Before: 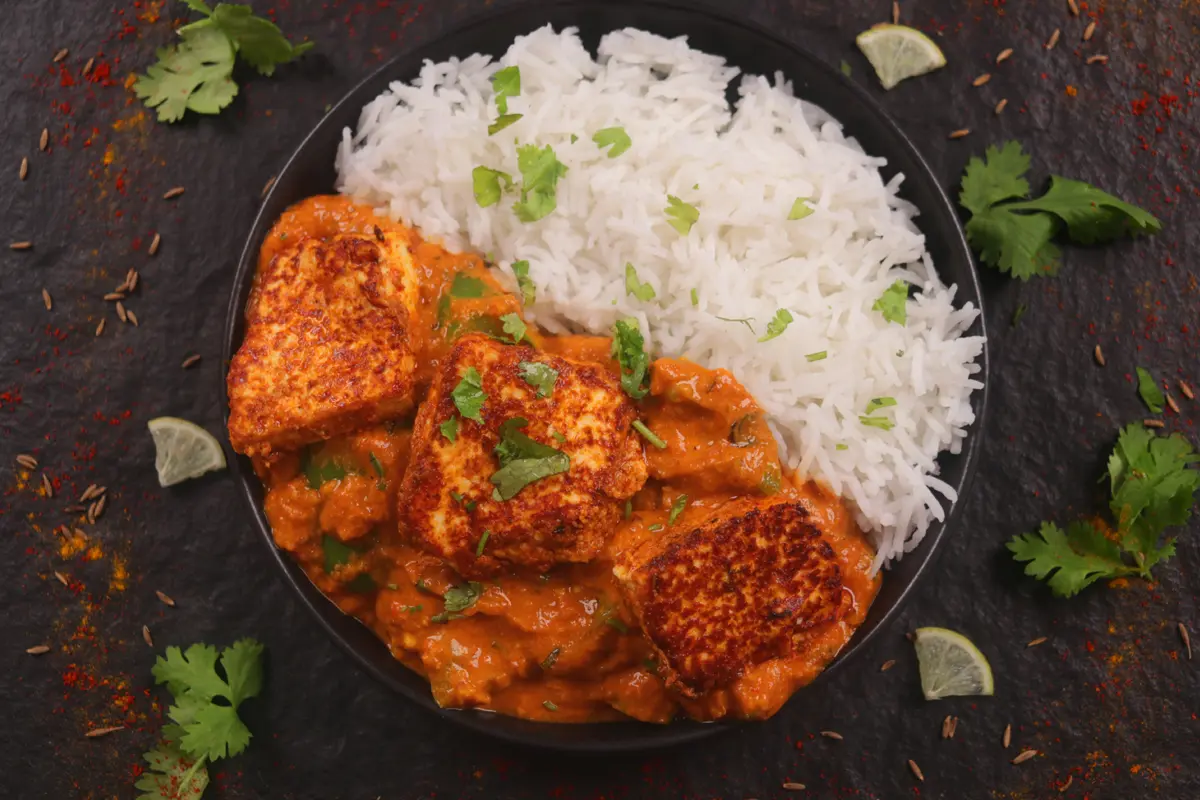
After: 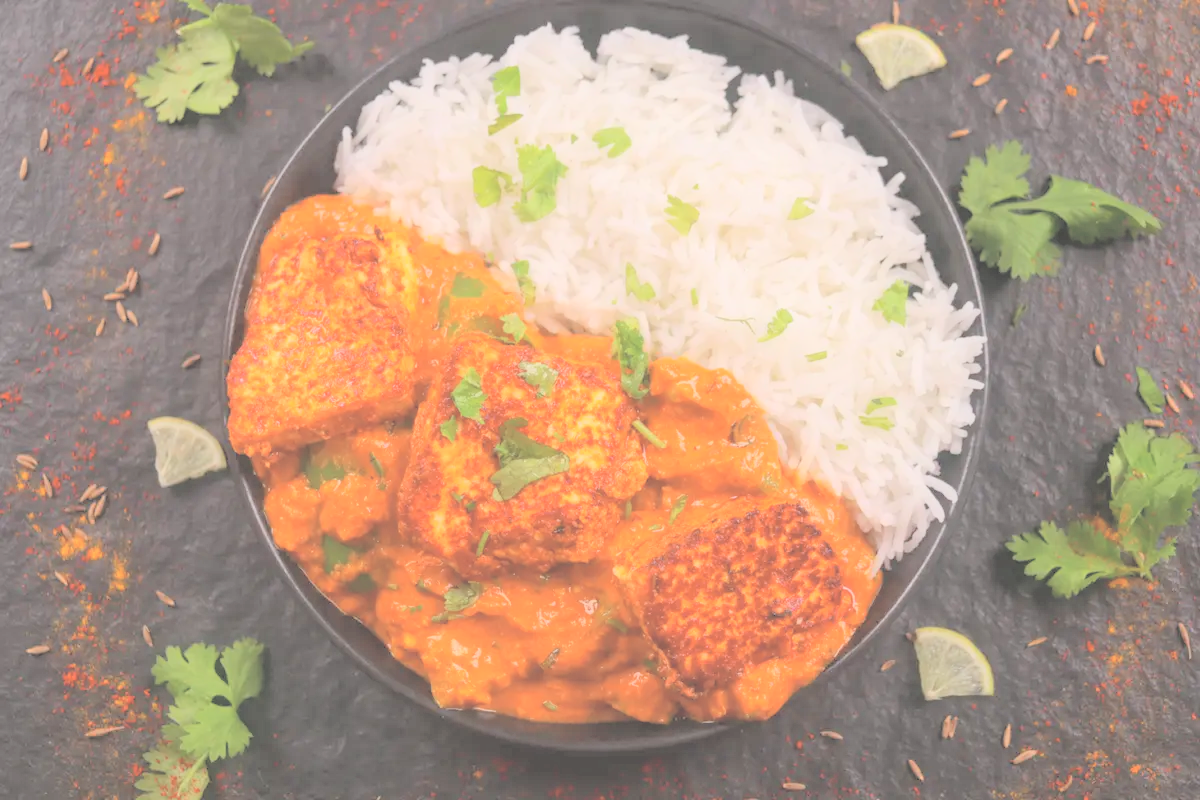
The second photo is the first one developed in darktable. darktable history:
contrast brightness saturation: brightness 0.992
local contrast: detail 109%
